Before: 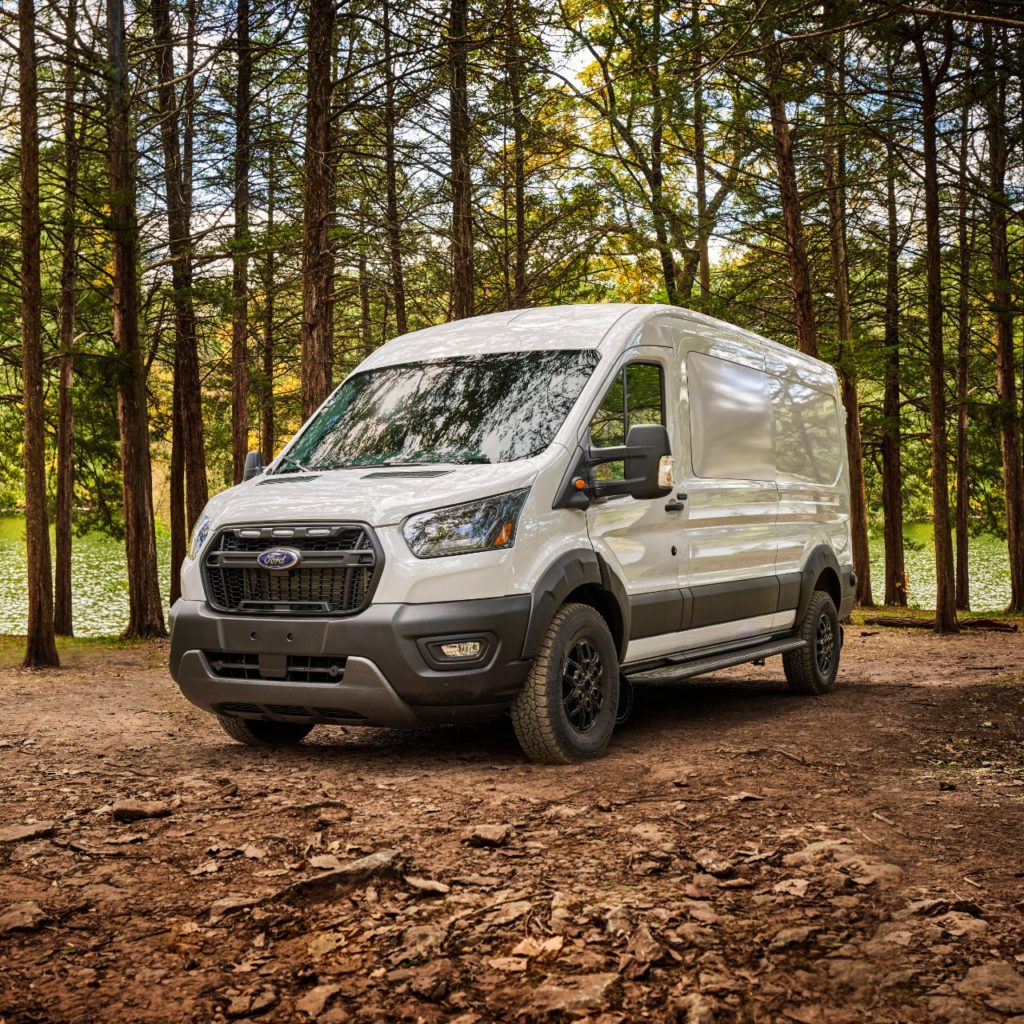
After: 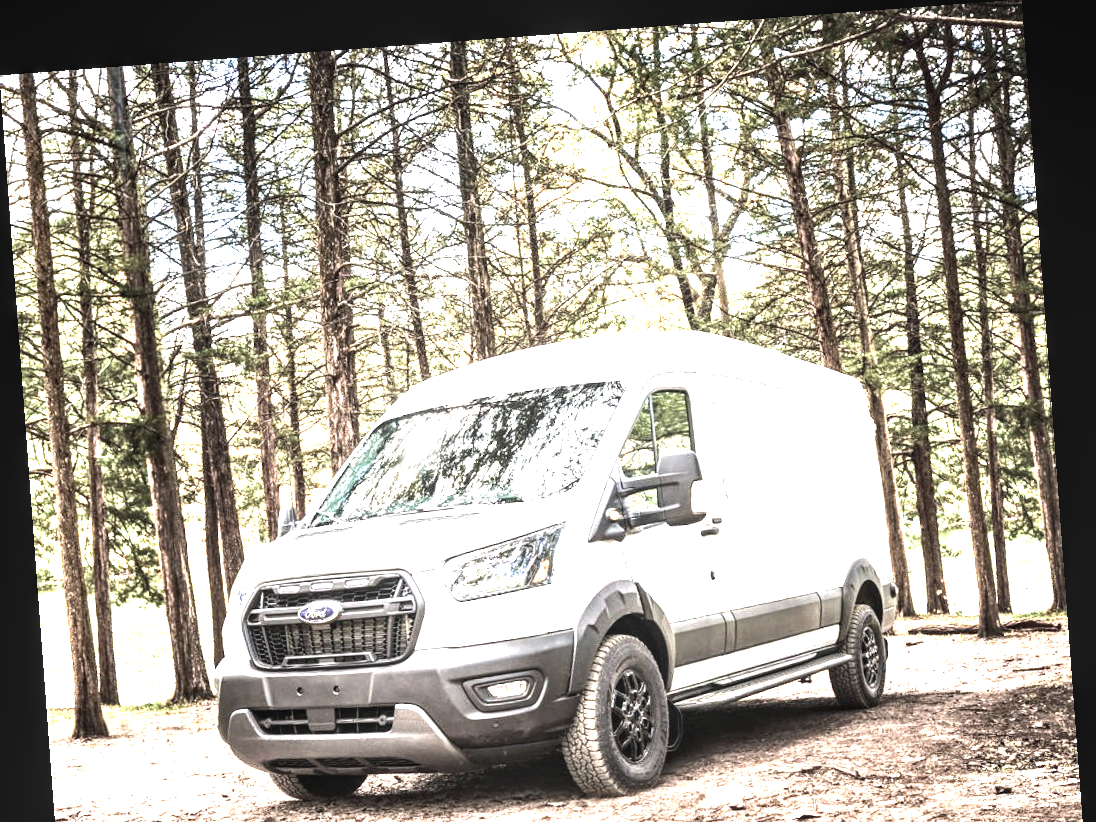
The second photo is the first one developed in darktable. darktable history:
tone equalizer: -8 EV -0.75 EV, -7 EV -0.7 EV, -6 EV -0.6 EV, -5 EV -0.4 EV, -3 EV 0.4 EV, -2 EV 0.6 EV, -1 EV 0.7 EV, +0 EV 0.75 EV, edges refinement/feathering 500, mask exposure compensation -1.57 EV, preserve details no
color calibration: illuminant as shot in camera, x 0.358, y 0.373, temperature 4628.91 K
color zones: curves: ch0 [(0, 0.6) (0.129, 0.585) (0.193, 0.596) (0.429, 0.5) (0.571, 0.5) (0.714, 0.5) (0.857, 0.5) (1, 0.6)]; ch1 [(0, 0.453) (0.112, 0.245) (0.213, 0.252) (0.429, 0.233) (0.571, 0.231) (0.683, 0.242) (0.857, 0.296) (1, 0.453)]
crop: bottom 24.967%
exposure: black level correction 0, exposure 2.088 EV, compensate exposure bias true, compensate highlight preservation false
color balance: contrast fulcrum 17.78%
rotate and perspective: rotation -4.25°, automatic cropping off
local contrast: on, module defaults
